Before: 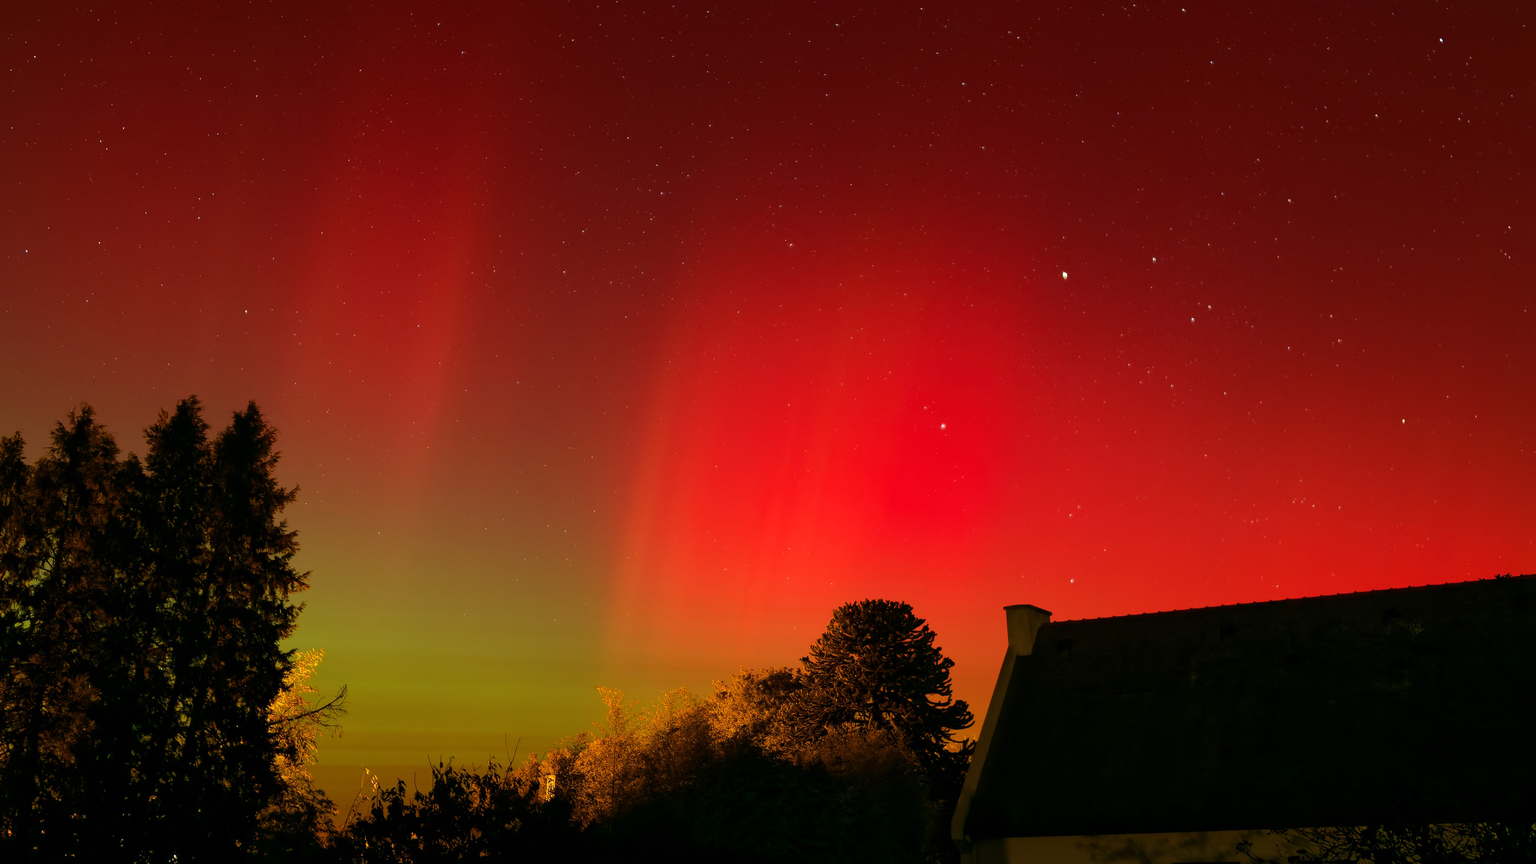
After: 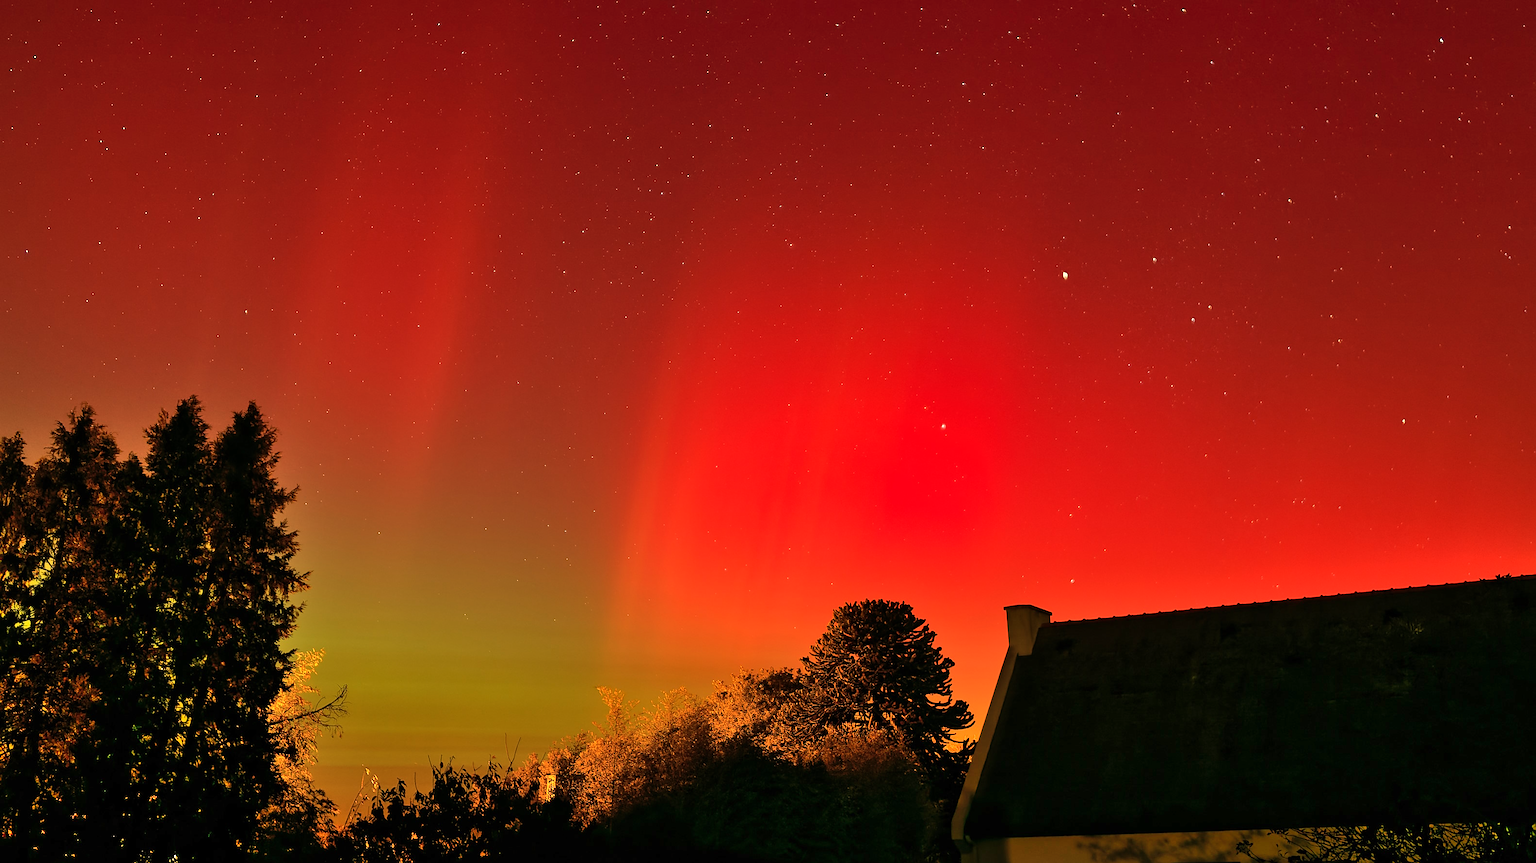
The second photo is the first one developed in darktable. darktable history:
sharpen: on, module defaults
shadows and highlights: shadows 52.34, highlights -28.23, soften with gaussian
white balance: red 1.123, blue 0.83
